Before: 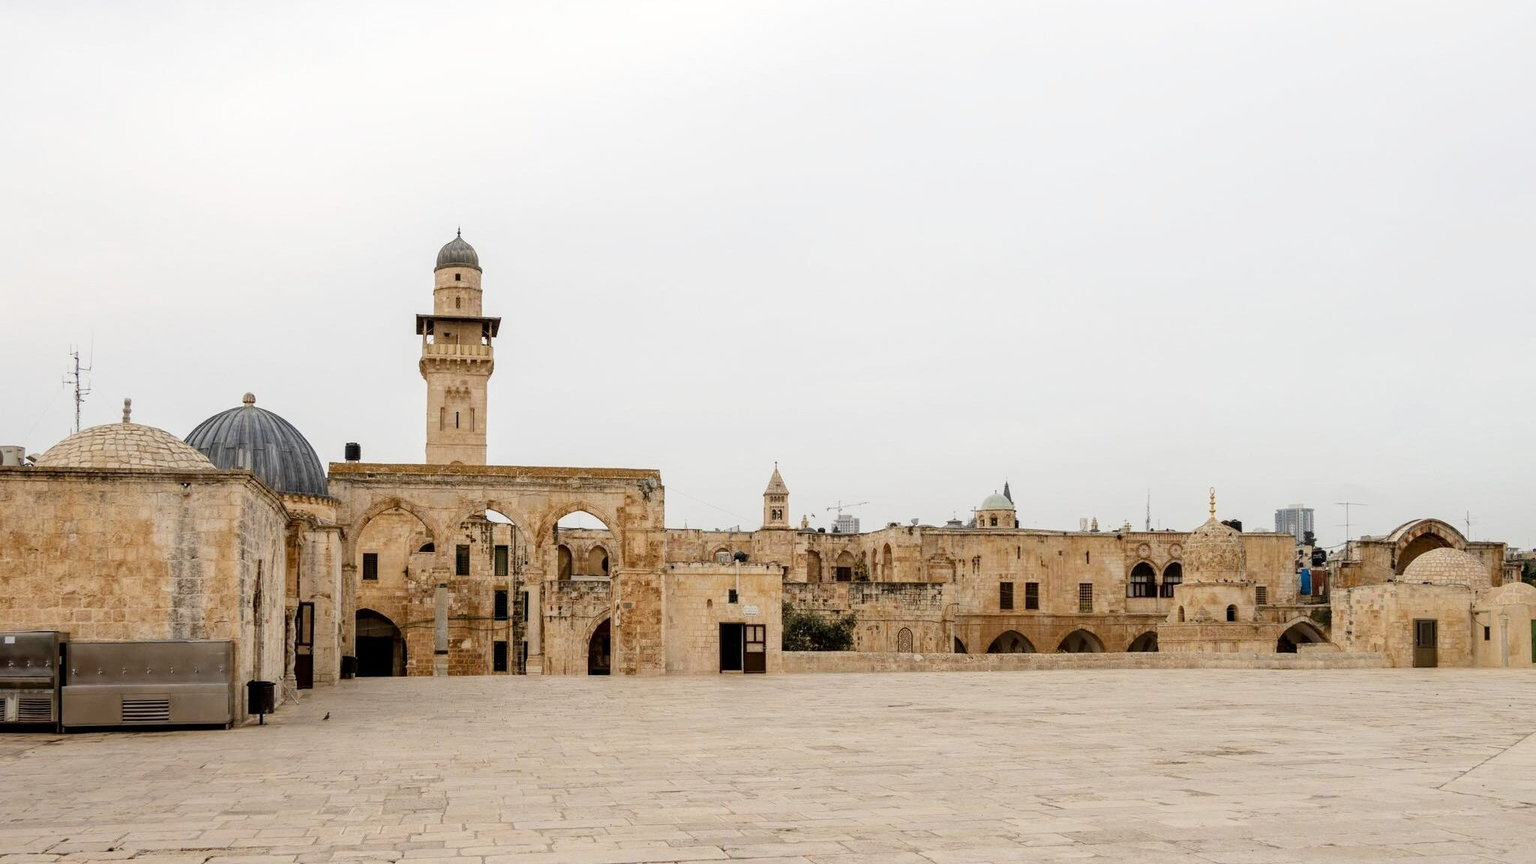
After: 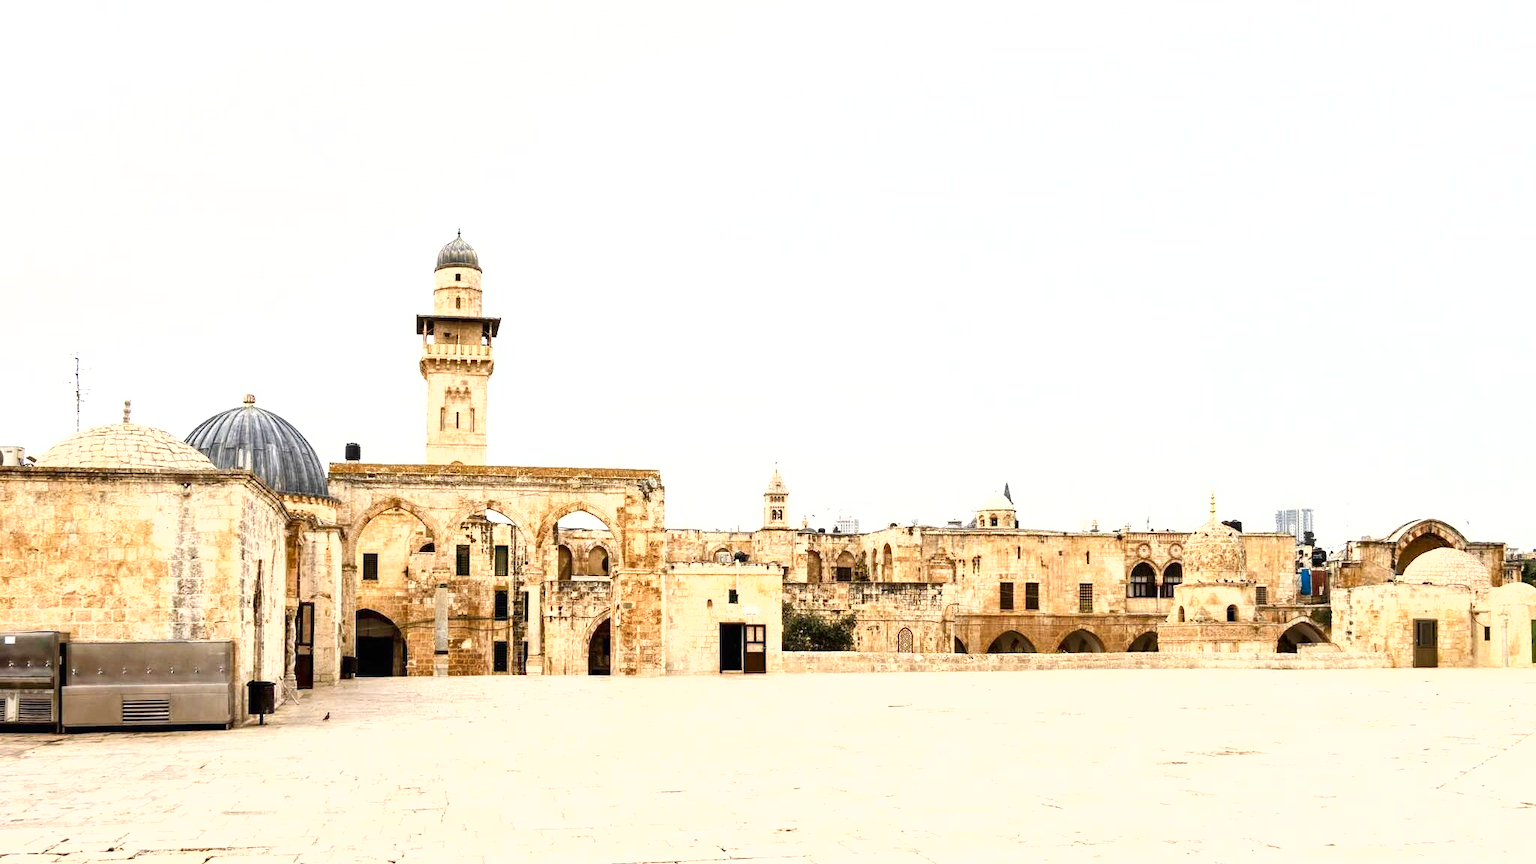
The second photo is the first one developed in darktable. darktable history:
shadows and highlights: radius 125.46, shadows 30.51, highlights -30.51, low approximation 0.01, soften with gaussian
exposure: black level correction 0, exposure 1.45 EV, compensate exposure bias true, compensate highlight preservation false
